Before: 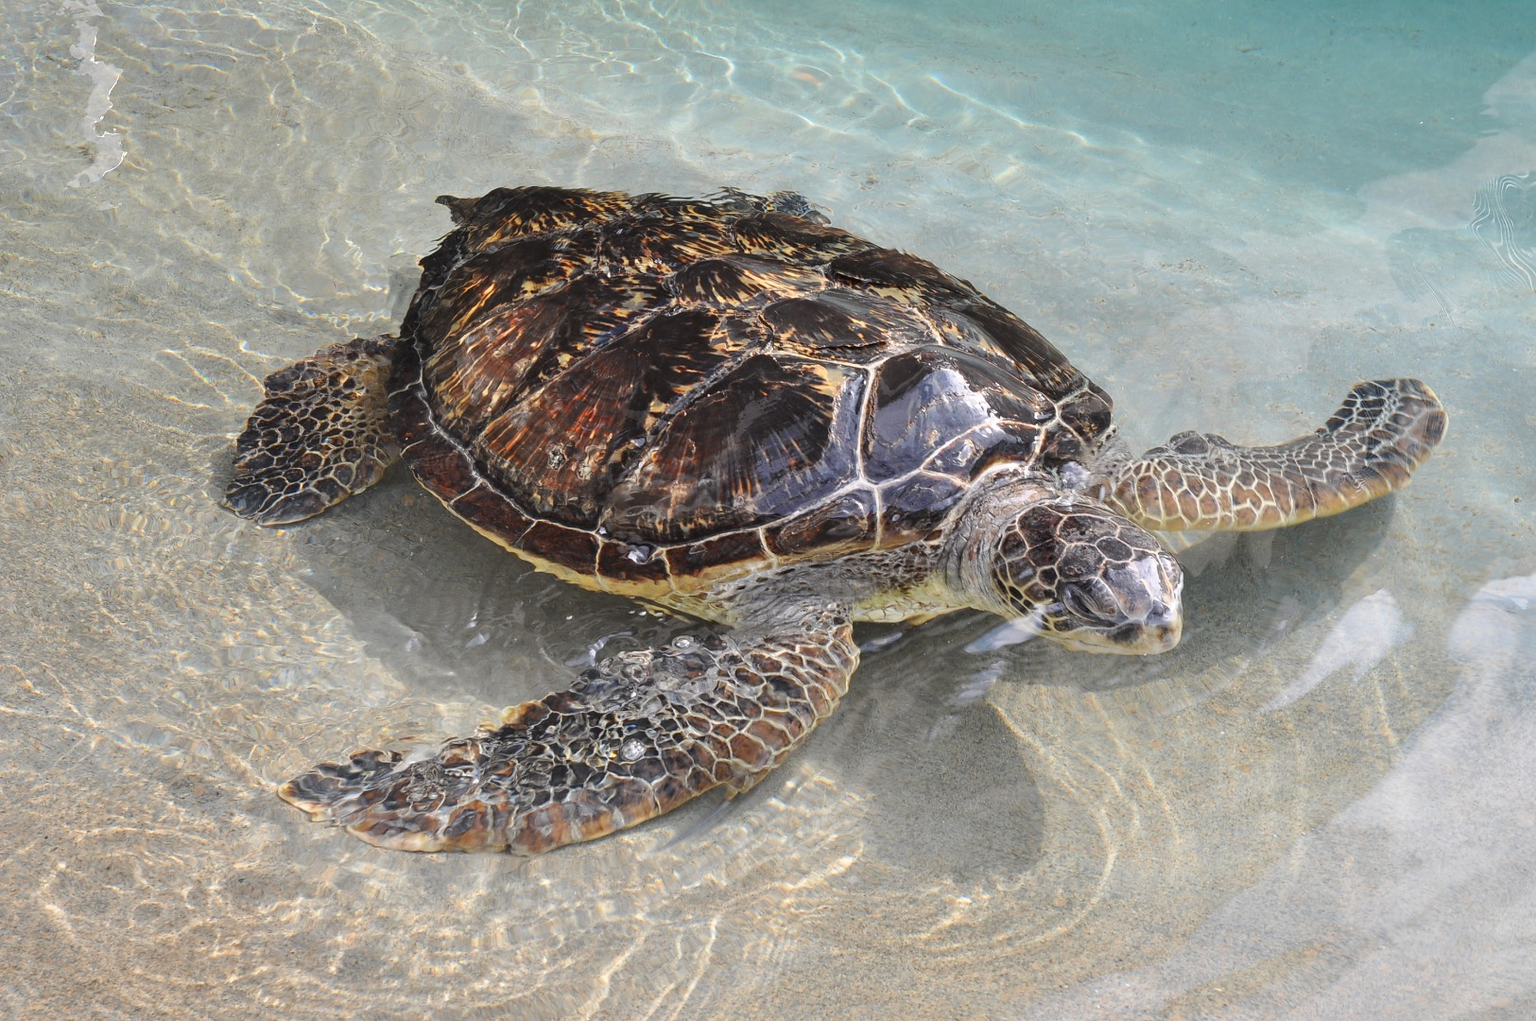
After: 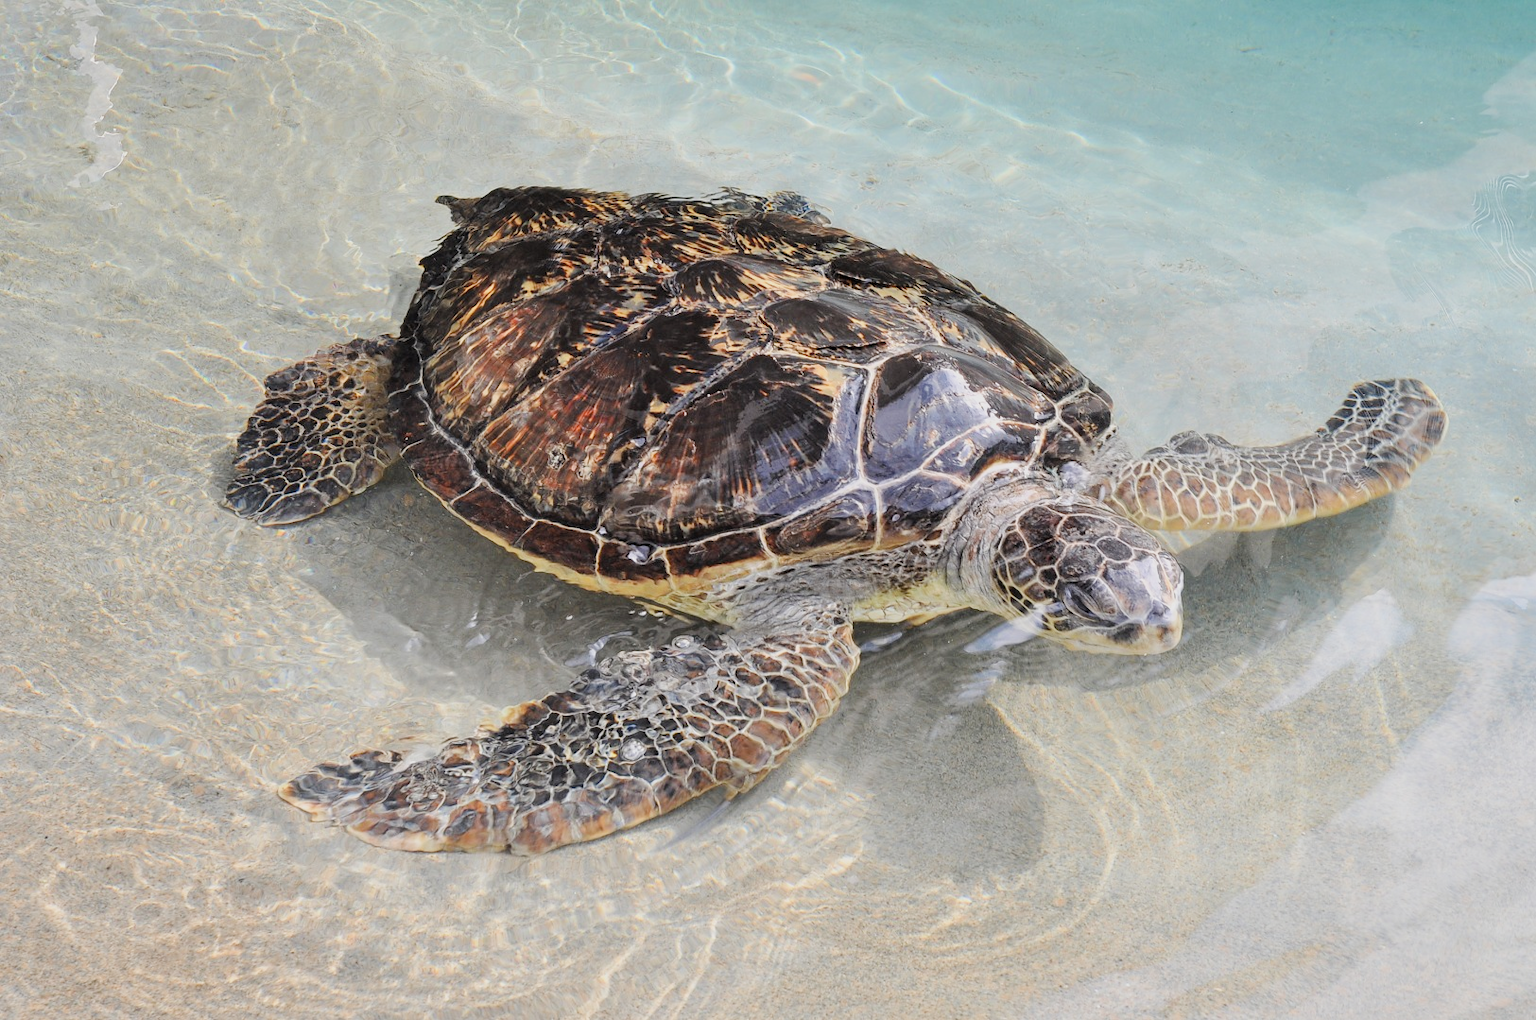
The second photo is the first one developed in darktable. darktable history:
filmic rgb: black relative exposure -7.65 EV, white relative exposure 4.56 EV, hardness 3.61
exposure: exposure 0.602 EV, compensate highlight preservation false
